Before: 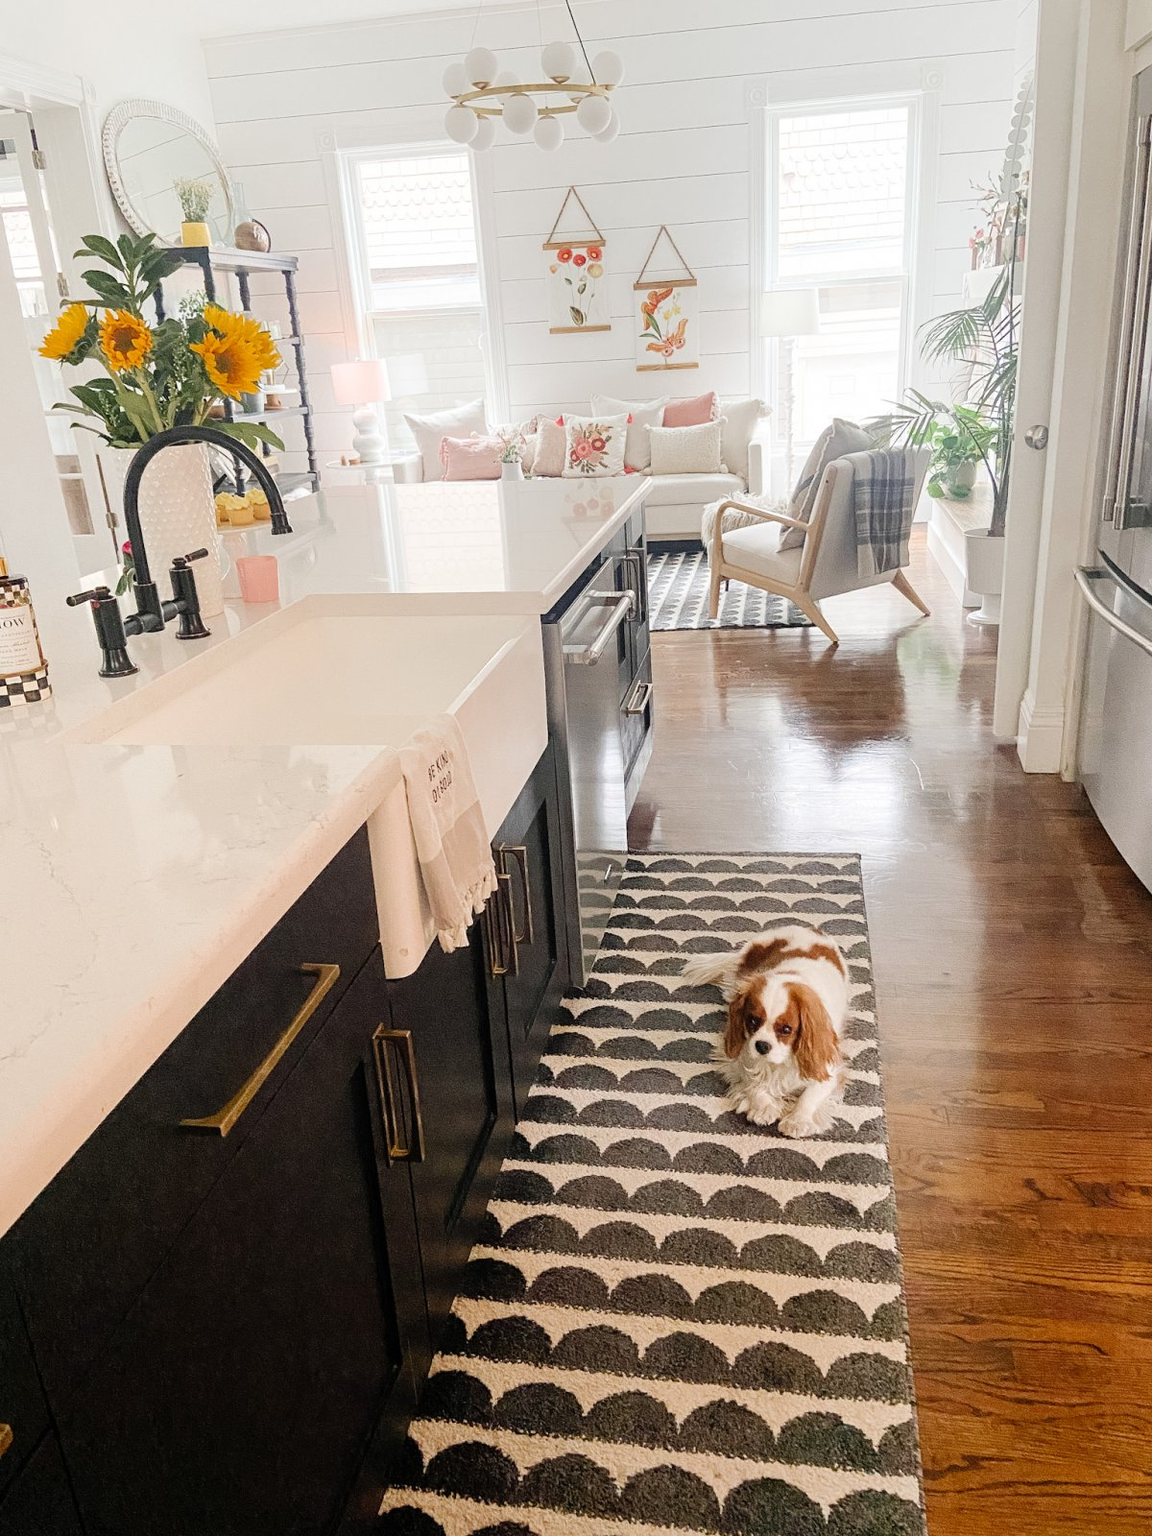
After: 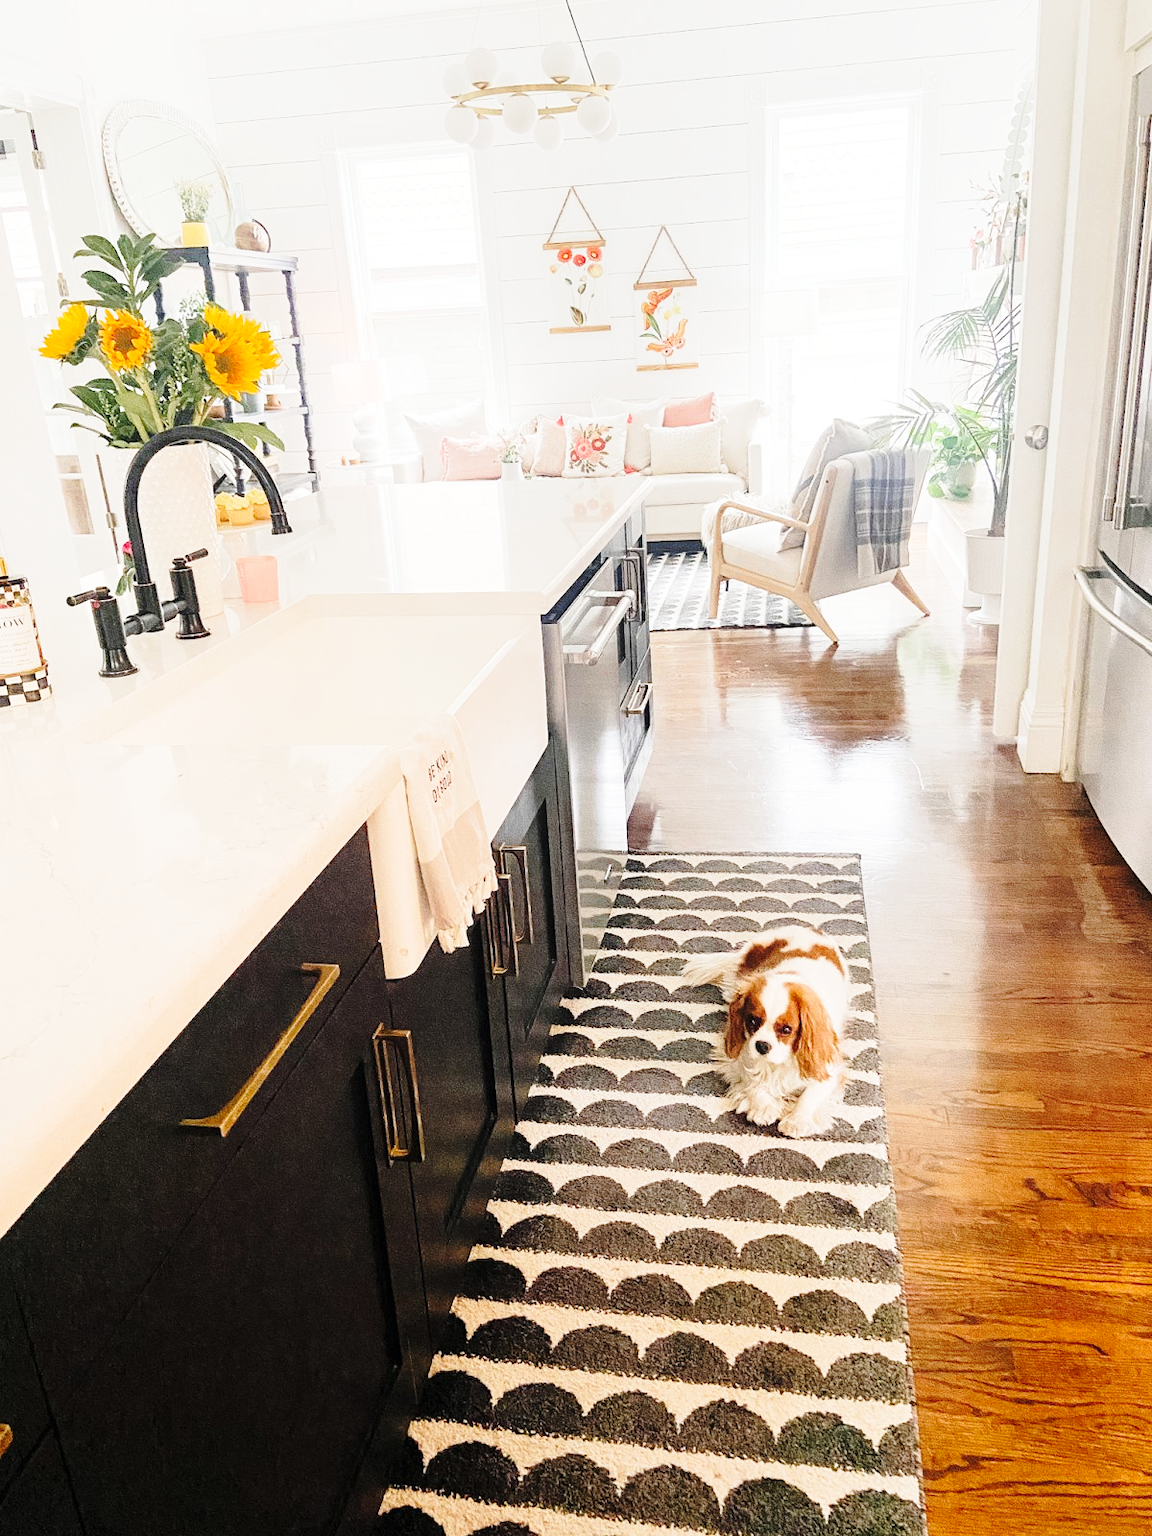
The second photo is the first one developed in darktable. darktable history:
base curve: curves: ch0 [(0, 0) (0.028, 0.03) (0.121, 0.232) (0.46, 0.748) (0.859, 0.968) (1, 1)], preserve colors none
contrast brightness saturation: contrast 0.052, brightness 0.061, saturation 0.007
